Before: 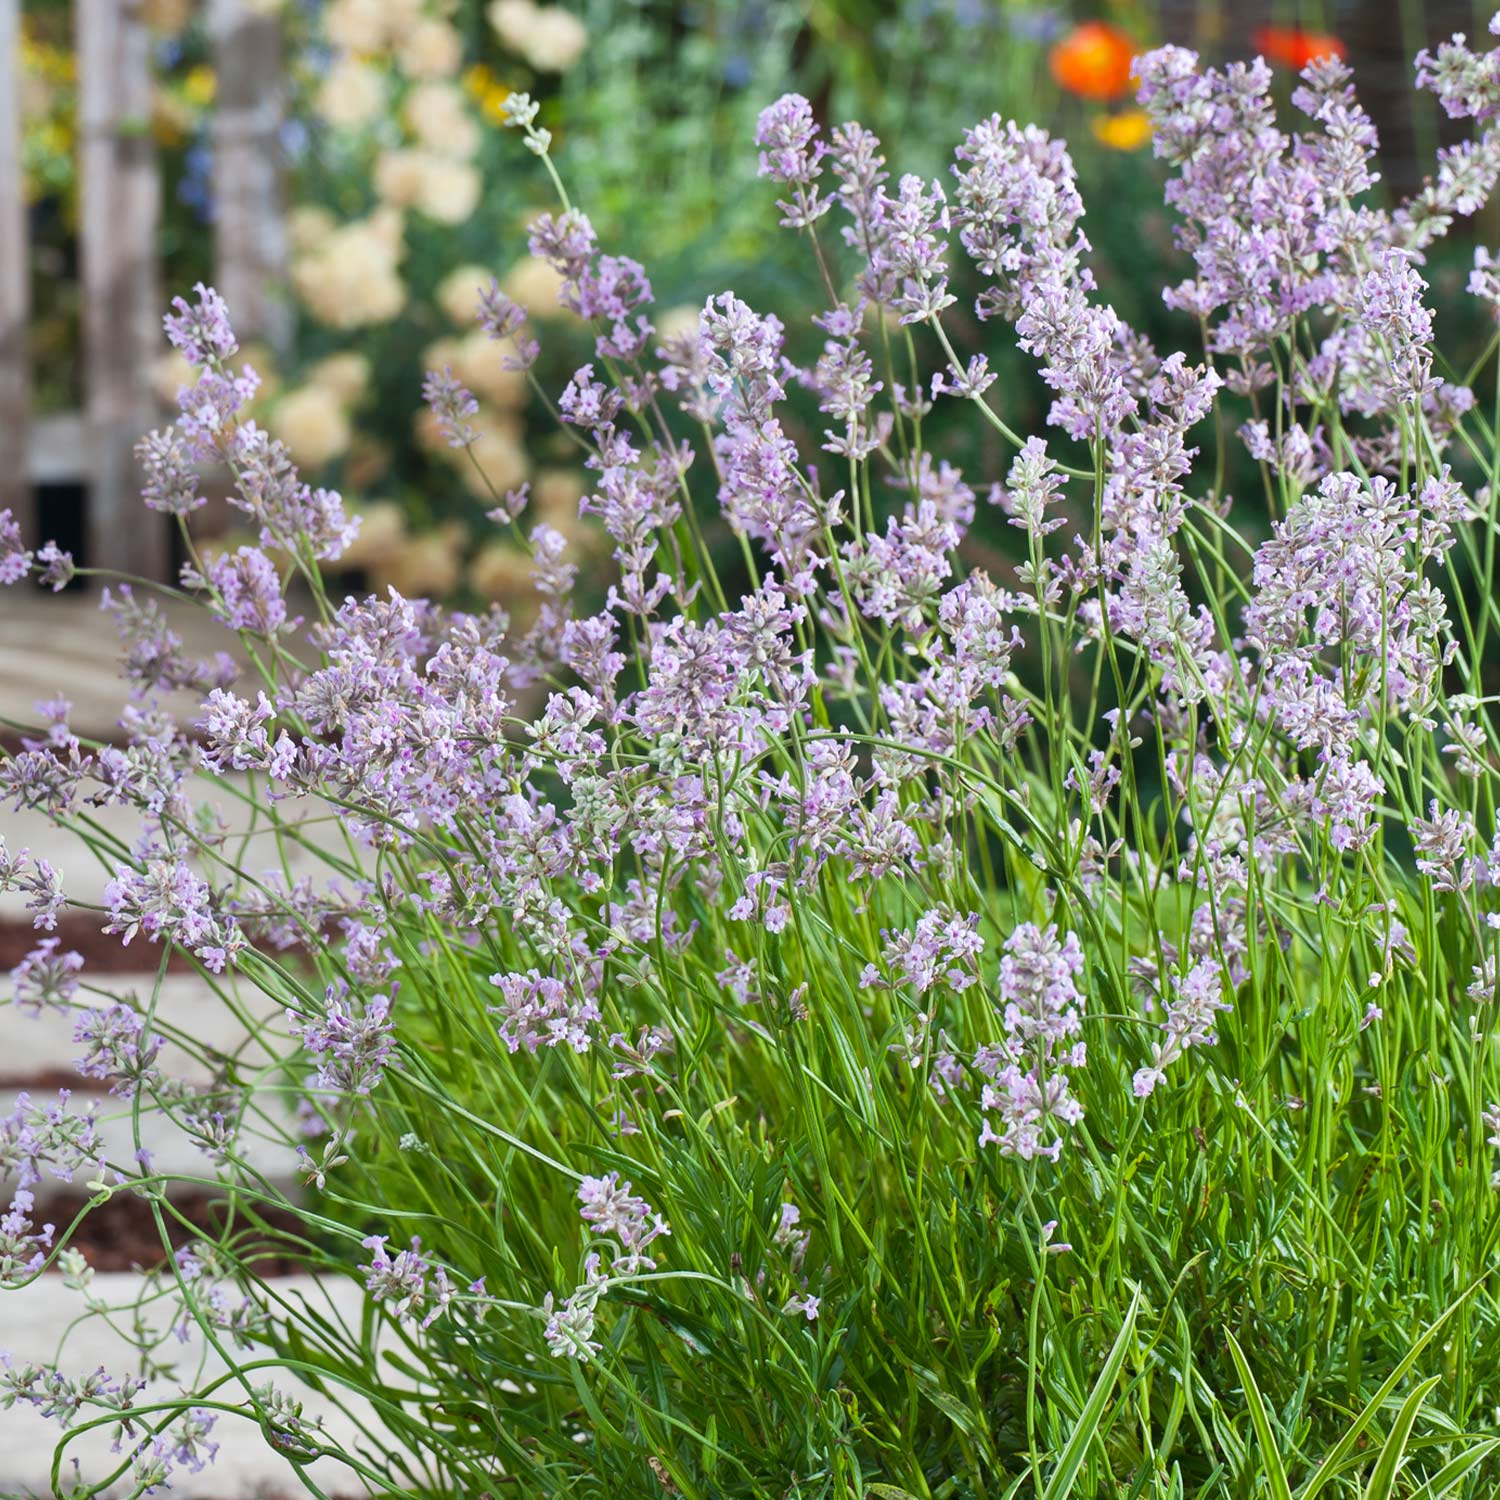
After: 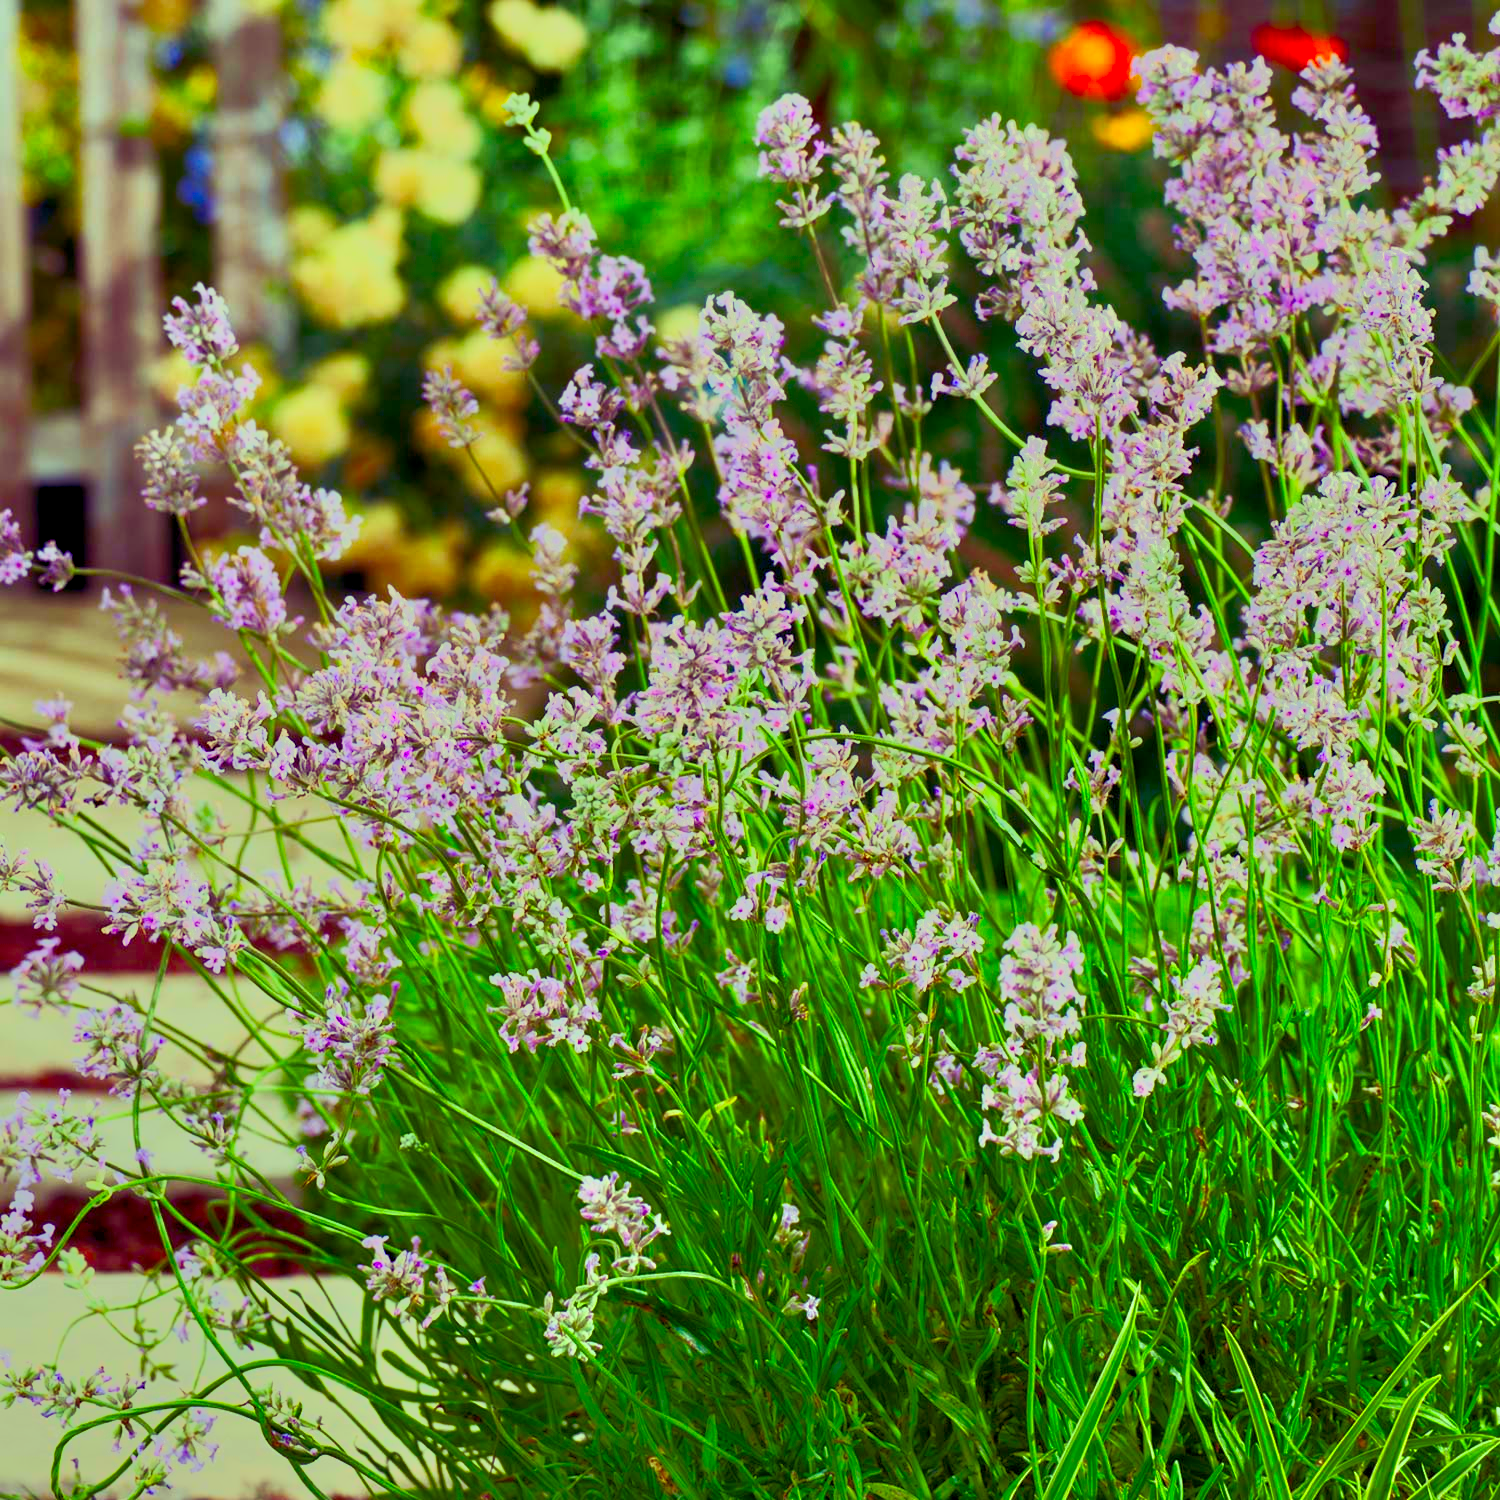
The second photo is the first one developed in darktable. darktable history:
color correction: highlights a* -10.77, highlights b* 9.8, saturation 1.72
color balance rgb: shadows lift › luminance -21.66%, shadows lift › chroma 8.98%, shadows lift › hue 283.37°, power › chroma 1.05%, power › hue 25.59°, highlights gain › luminance 6.08%, highlights gain › chroma 2.55%, highlights gain › hue 90°, global offset › luminance -0.87%, perceptual saturation grading › global saturation 25%, perceptual saturation grading › highlights -28.39%, perceptual saturation grading › shadows 33.98%
tone equalizer: -7 EV -0.63 EV, -6 EV 1 EV, -5 EV -0.45 EV, -4 EV 0.43 EV, -3 EV 0.41 EV, -2 EV 0.15 EV, -1 EV -0.15 EV, +0 EV -0.39 EV, smoothing diameter 25%, edges refinement/feathering 10, preserve details guided filter
